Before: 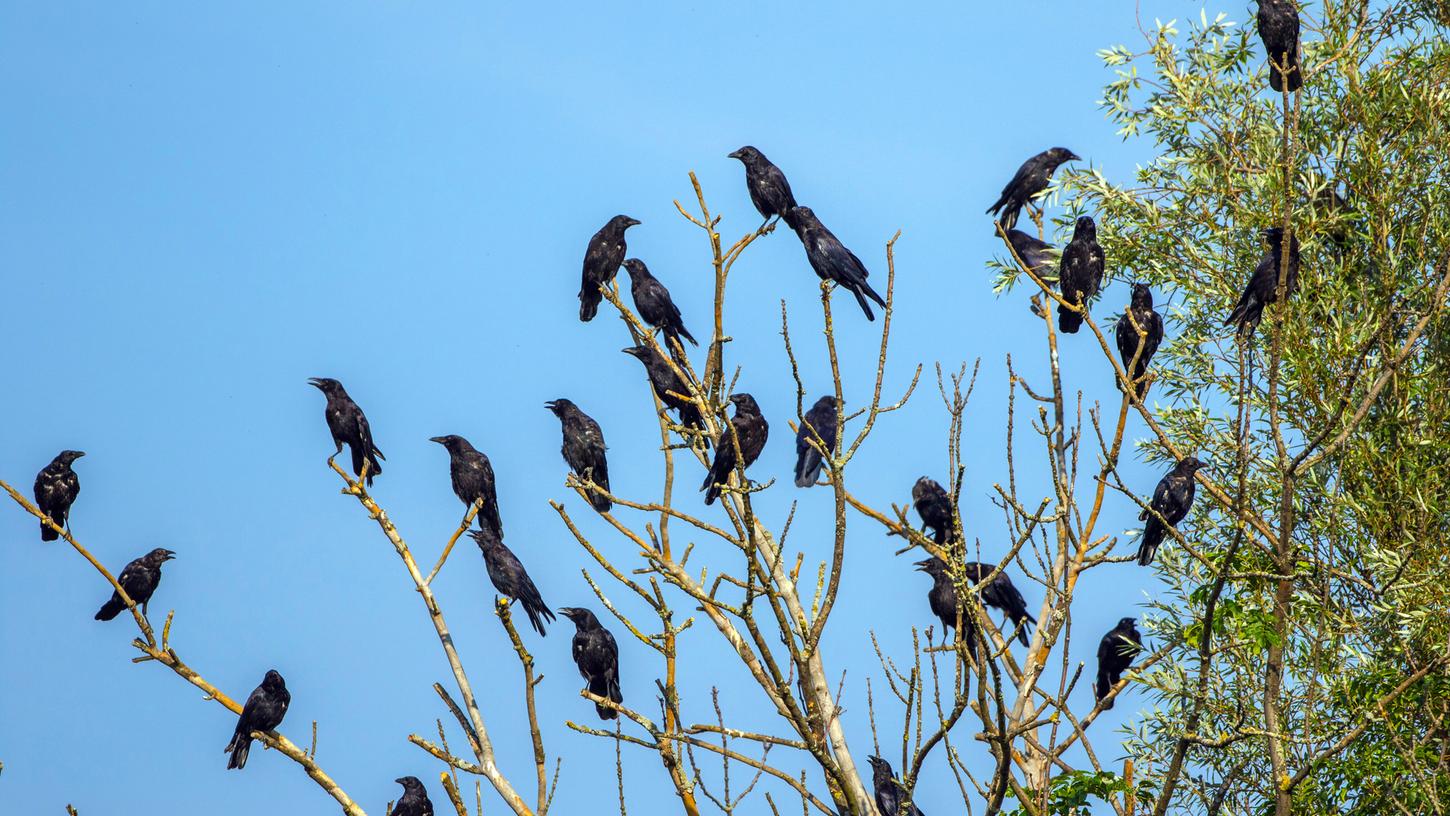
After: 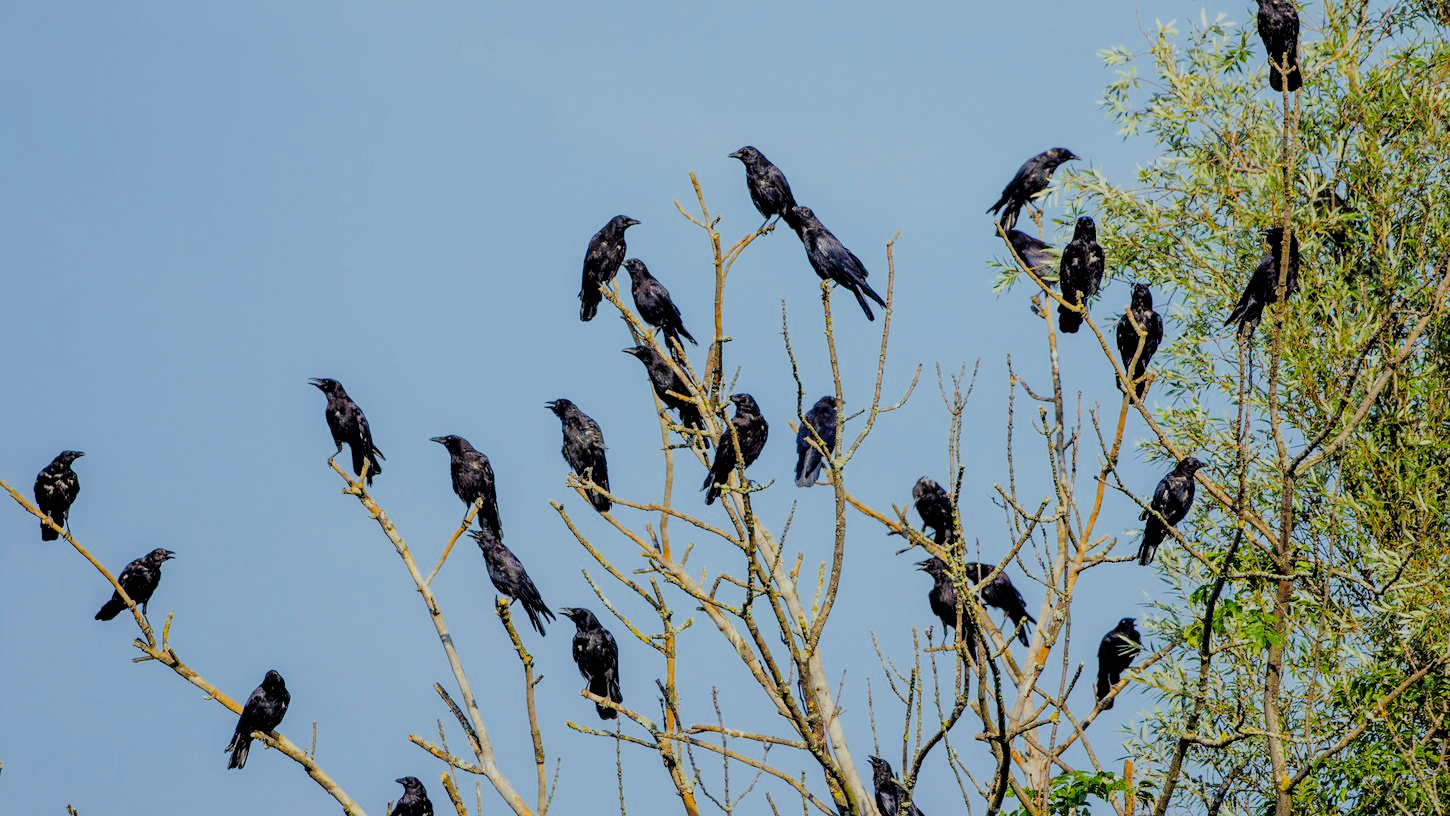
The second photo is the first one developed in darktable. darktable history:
tone curve: curves: ch0 [(0, 0) (0.004, 0.001) (0.133, 0.112) (0.325, 0.362) (0.832, 0.893) (1, 1)], preserve colors none
filmic rgb: black relative exposure -4.43 EV, white relative exposure 6.57 EV, hardness 1.94, contrast 0.502
